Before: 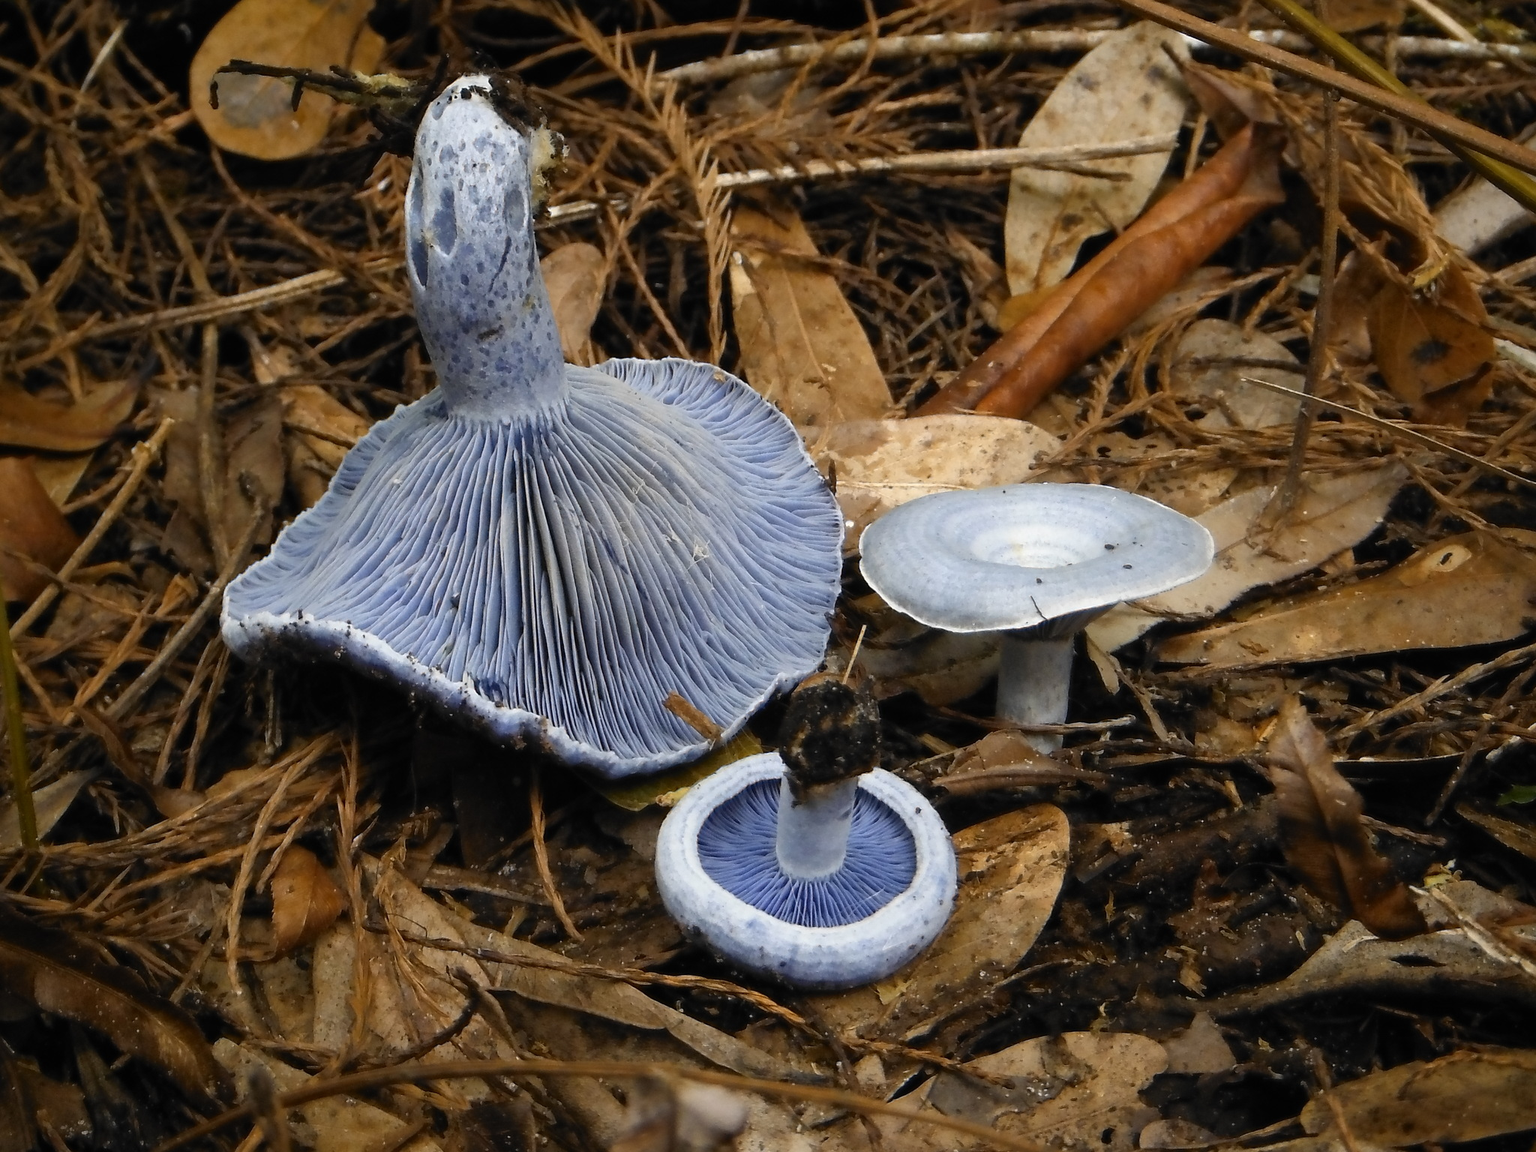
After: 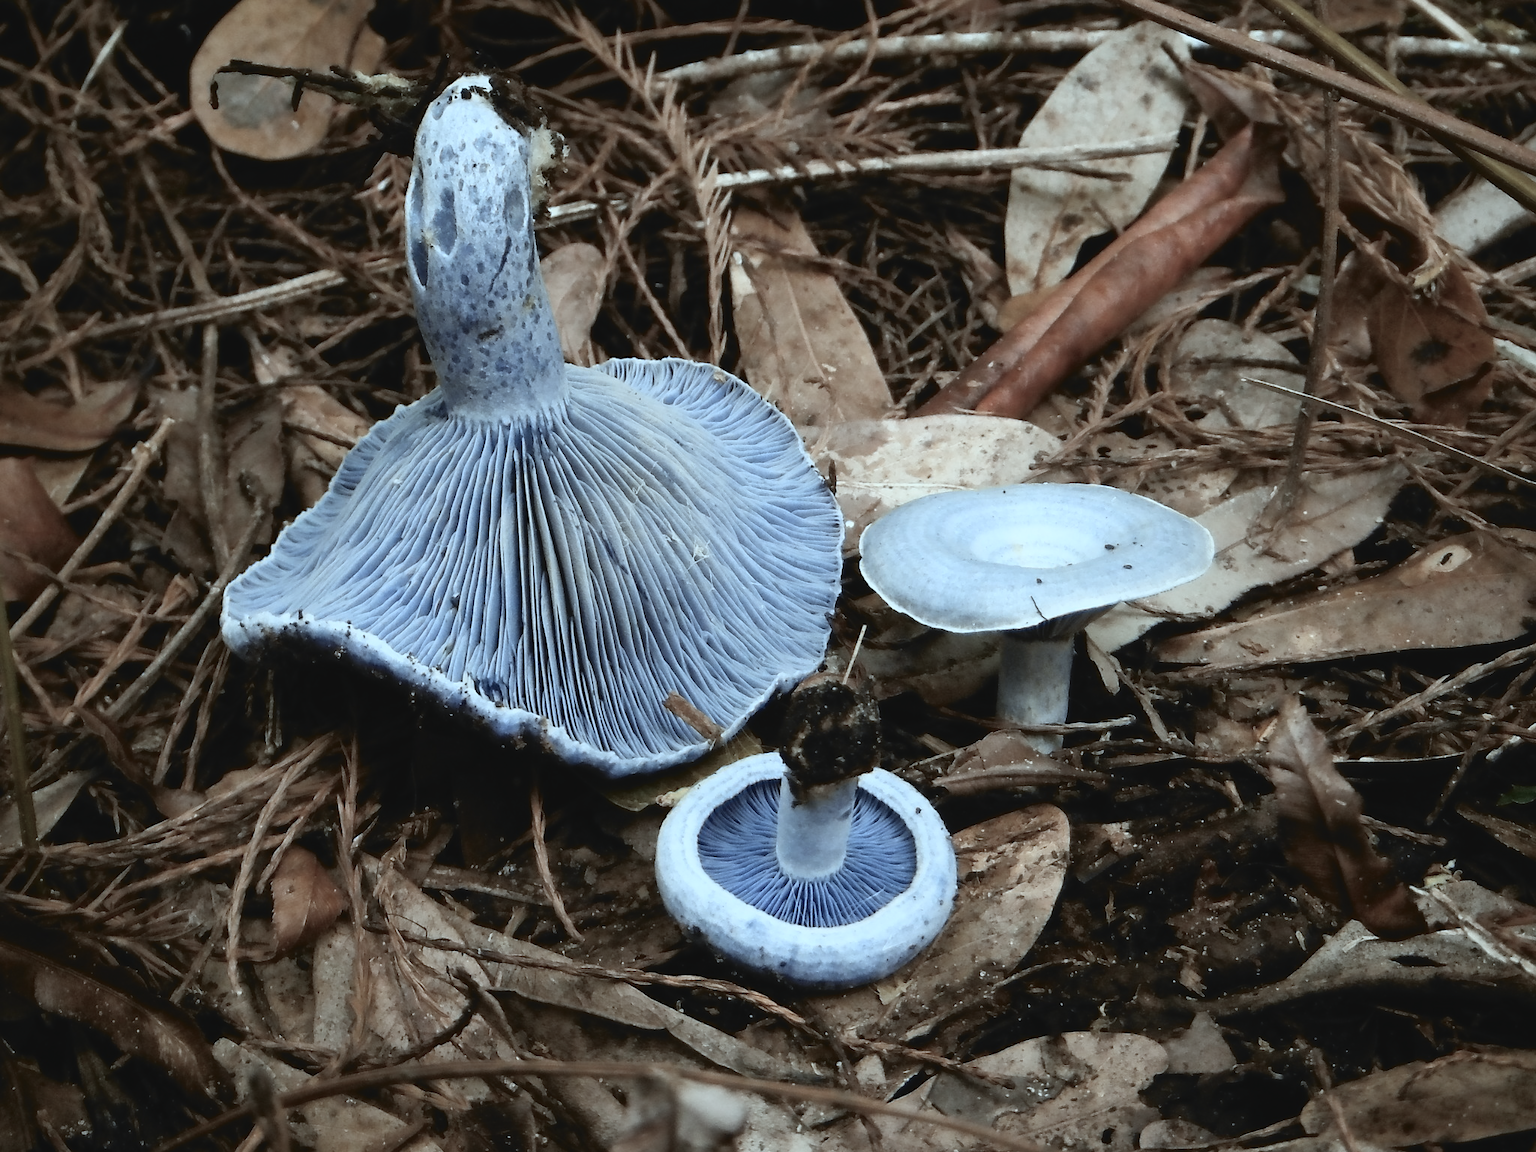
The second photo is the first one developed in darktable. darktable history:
tone curve: curves: ch0 [(0, 0.039) (0.104, 0.094) (0.285, 0.301) (0.689, 0.764) (0.89, 0.926) (0.994, 0.971)]; ch1 [(0, 0) (0.337, 0.249) (0.437, 0.411) (0.485, 0.487) (0.515, 0.514) (0.566, 0.563) (0.641, 0.655) (1, 1)]; ch2 [(0, 0) (0.314, 0.301) (0.421, 0.411) (0.502, 0.505) (0.528, 0.54) (0.557, 0.555) (0.612, 0.583) (0.722, 0.67) (1, 1)], color space Lab, independent channels, preserve colors none
color correction: highlights a* -12.64, highlights b* -18.1, saturation 0.7
